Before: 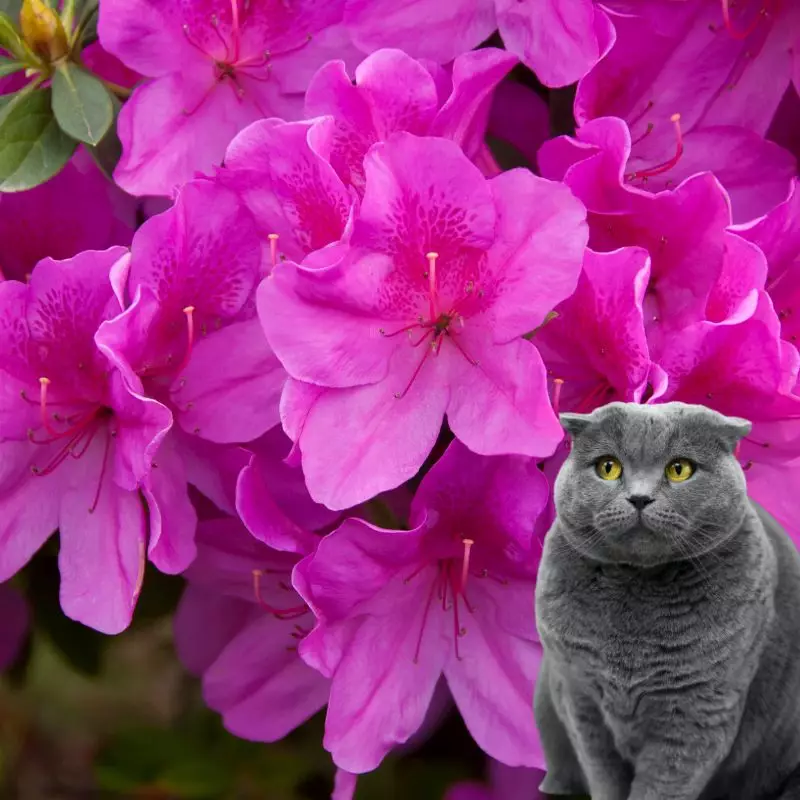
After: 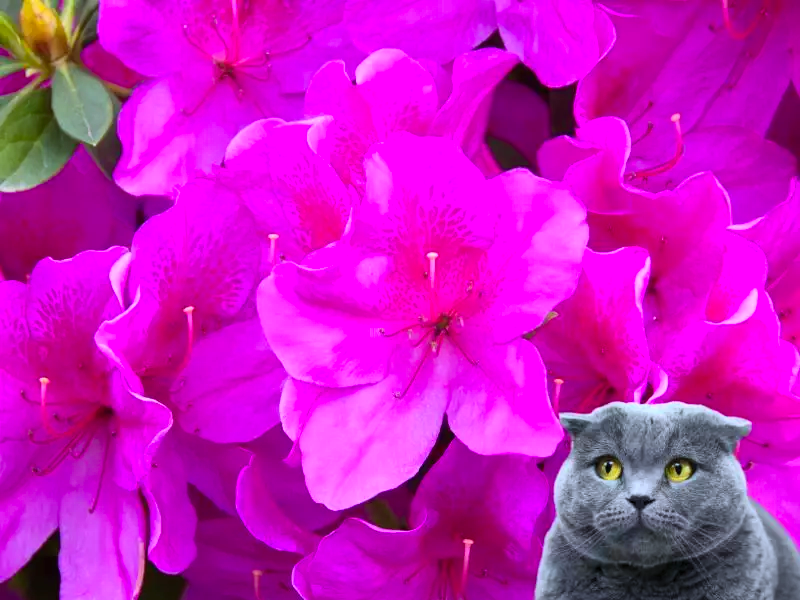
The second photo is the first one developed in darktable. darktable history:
color calibration: output R [0.994, 0.059, -0.119, 0], output G [-0.036, 1.09, -0.119, 0], output B [0.078, -0.108, 0.961, 0], illuminant custom, x 0.371, y 0.382, temperature 4281.14 K
crop: bottom 24.988%
contrast brightness saturation: contrast 0.2, brightness 0.16, saturation 0.22
